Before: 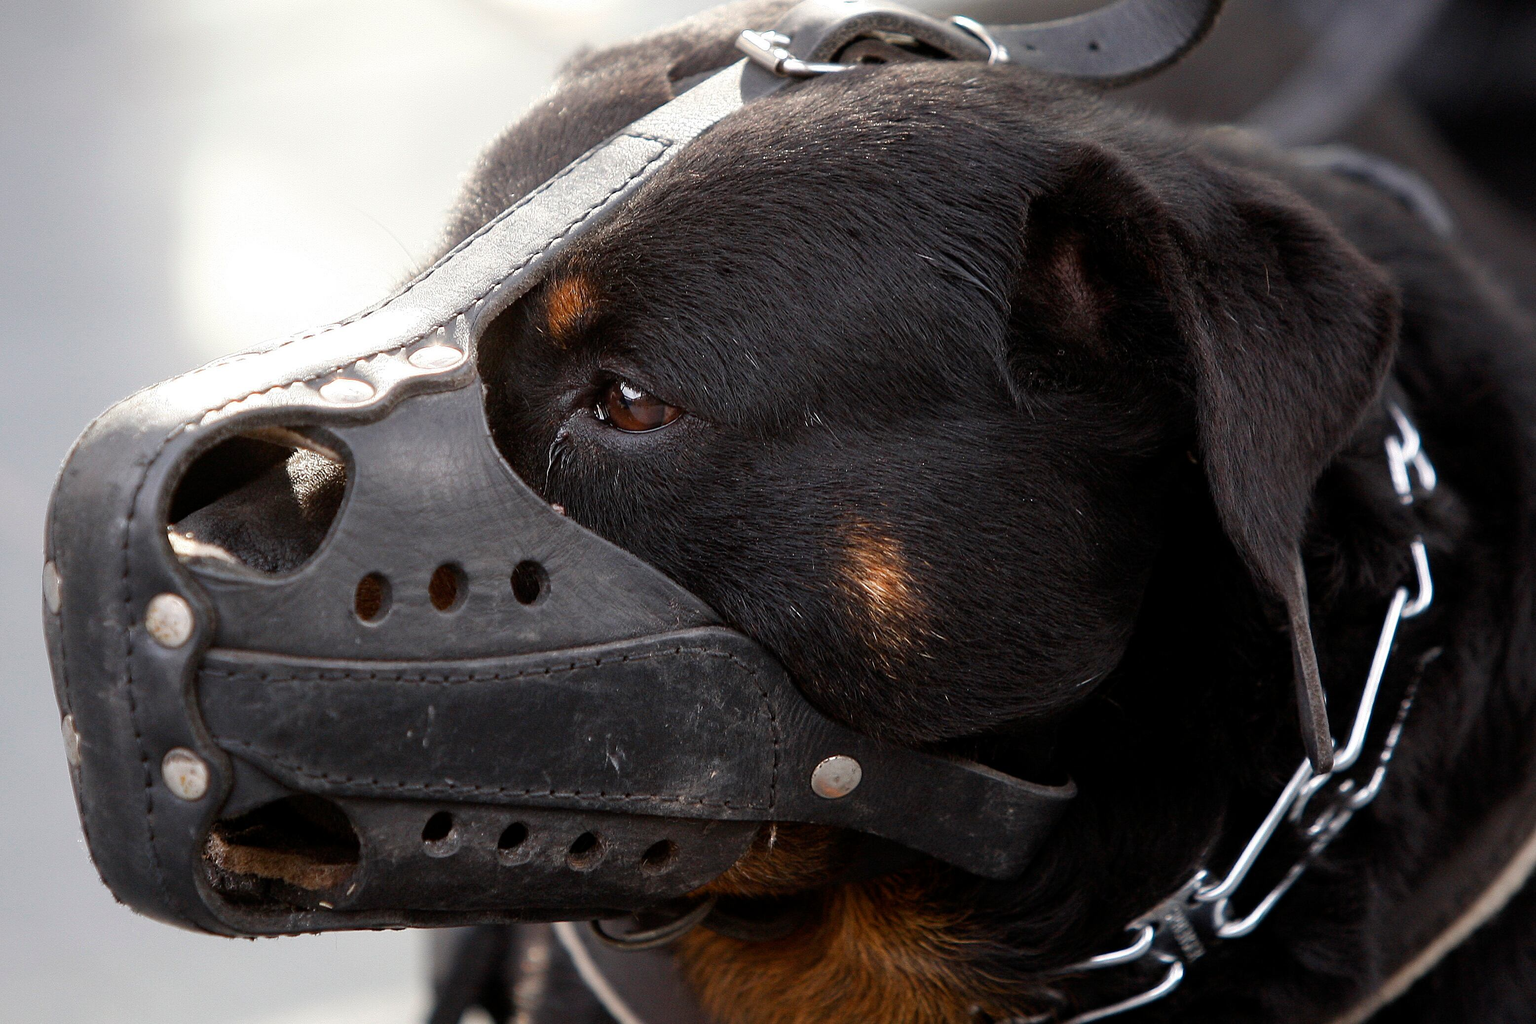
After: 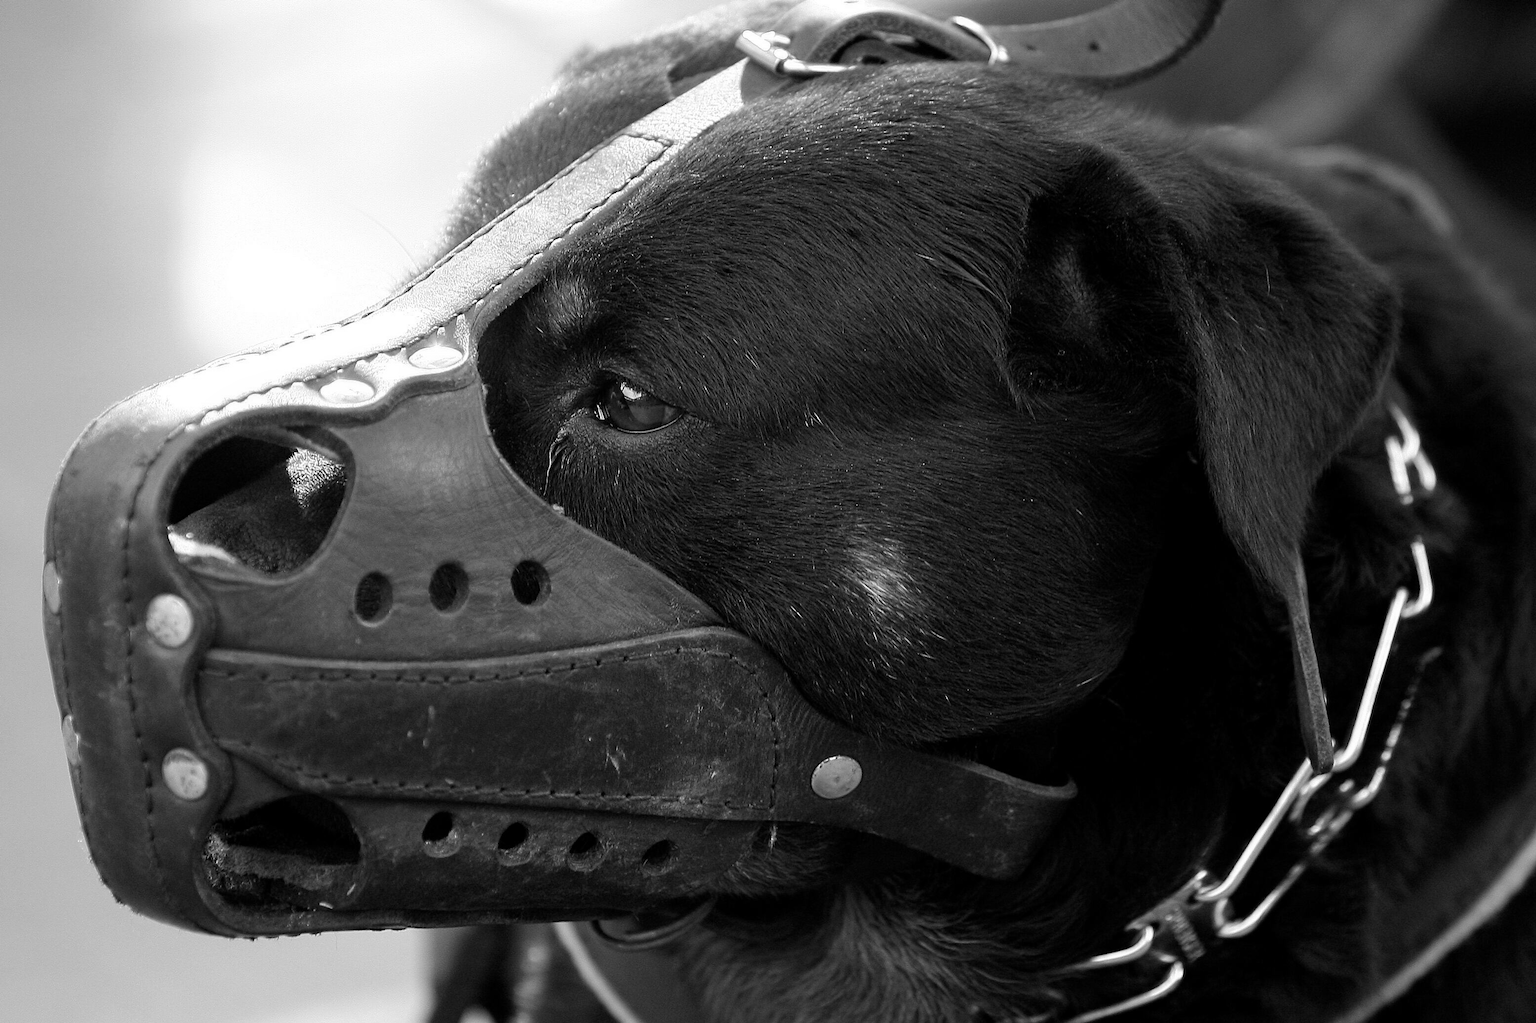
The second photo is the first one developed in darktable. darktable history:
color balance rgb: linear chroma grading › global chroma 15%, perceptual saturation grading › global saturation 30%
monochrome: a -4.13, b 5.16, size 1
